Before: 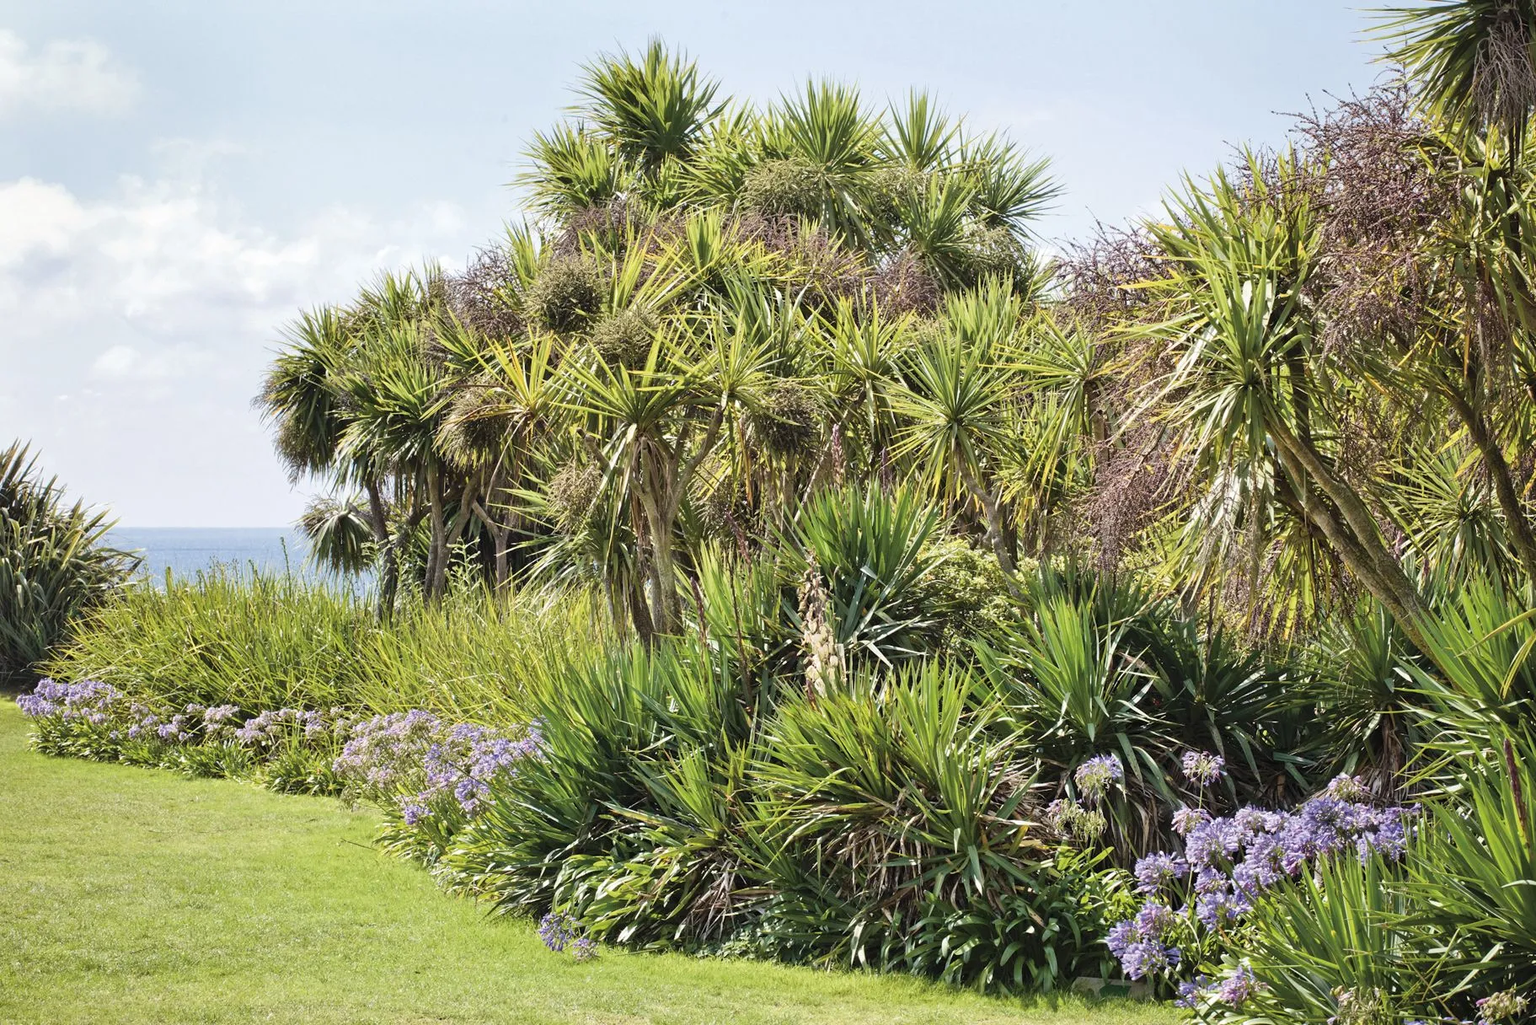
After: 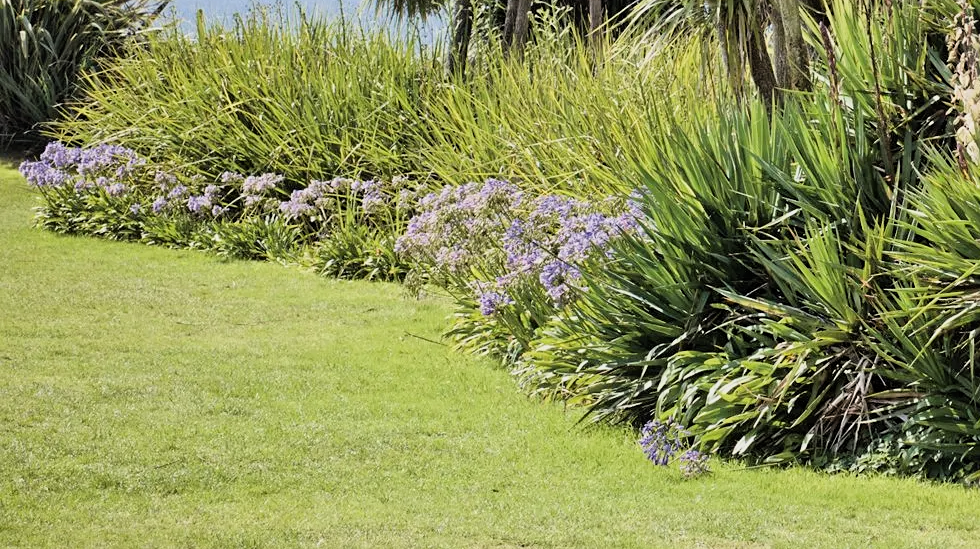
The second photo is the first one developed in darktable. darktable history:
filmic rgb: middle gray luminance 9.45%, black relative exposure -10.65 EV, white relative exposure 3.44 EV, threshold 2.94 EV, target black luminance 0%, hardness 5.98, latitude 59.59%, contrast 1.091, highlights saturation mix 5.72%, shadows ↔ highlights balance 28.89%, color science v6 (2022), enable highlight reconstruction true
sharpen: amount 0.214
exposure: compensate highlight preservation false
crop and rotate: top 54.574%, right 46.201%, bottom 0.215%
